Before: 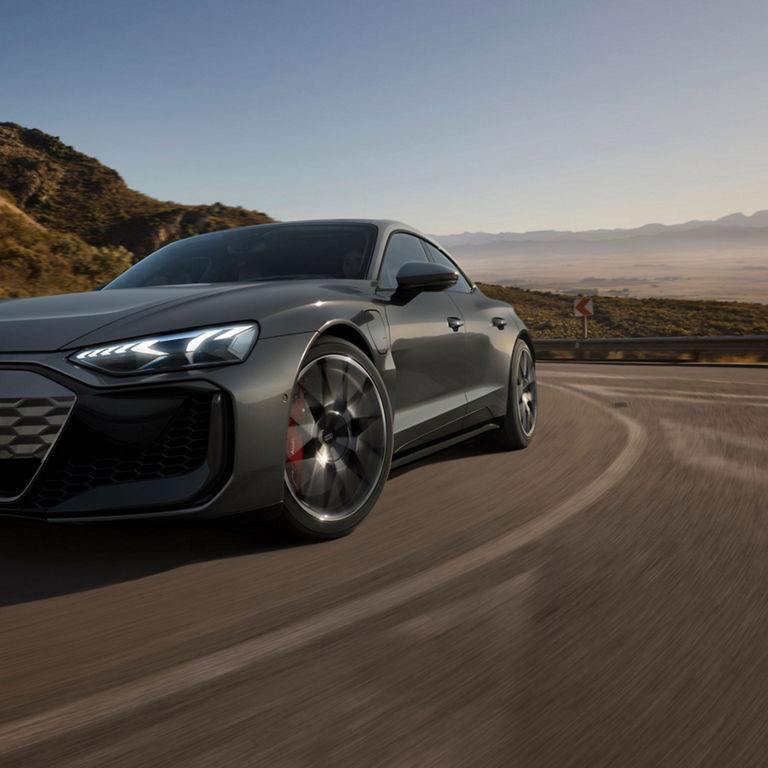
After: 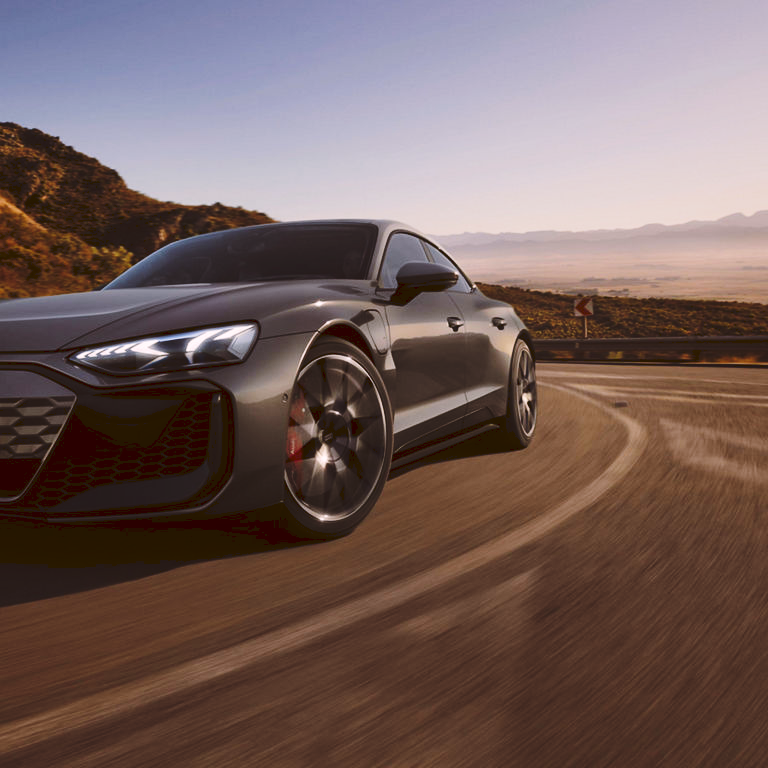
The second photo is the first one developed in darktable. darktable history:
tone curve: curves: ch0 [(0, 0) (0.003, 0.077) (0.011, 0.079) (0.025, 0.085) (0.044, 0.095) (0.069, 0.109) (0.1, 0.124) (0.136, 0.142) (0.177, 0.169) (0.224, 0.207) (0.277, 0.267) (0.335, 0.347) (0.399, 0.442) (0.468, 0.54) (0.543, 0.635) (0.623, 0.726) (0.709, 0.813) (0.801, 0.882) (0.898, 0.934) (1, 1)], preserve colors none
color look up table: target L [92.1, 89.56, 84.6, 82.3, 79.3, 74.32, 67.2, 68.54, 62.05, 53.53, 44.69, 46.13, 28.18, 200.69, 93.04, 77.54, 75.87, 54.91, 59.26, 52.08, 48.73, 57.49, 54.19, 48.94, 47.6, 43.02, 40.02, 30.35, 26.42, 15.56, 81.45, 74.58, 63.6, 71.27, 66.18, 59.62, 49.78, 50.69, 46.94, 35.27, 35.93, 16.17, 8.804, 2.676, 96.5, 71.85, 55.58, 48.78, 27.21], target a [-16.65, -26.2, -29.79, -55.47, -64.51, -11.08, -37.8, -4.281, -47.82, -31.31, -19.45, -8.394, -19.08, 0, 8.56, 16.07, 12.22, 56.01, 41.97, 56.55, 66.37, 35.3, 33.7, 6.002, 64.5, 57.35, 44.67, 9.728, 42.13, 37.59, 29.61, 36.27, 59.74, 40.91, 59.49, 13.17, 64.9, 21.36, 31.28, 46.99, 52.14, 39.47, 31.09, 17.7, 2.545, -19.71, 1.726, -9.448, 2.612], target b [83.17, 26.05, -3.476, 27.18, 68.39, 46, 33.64, 62.17, 52.49, 7.938, 40.28, 4.971, 36.38, -0.001, 26.37, 41.22, 71.9, 11.46, 56.76, 39.19, 6.258, 54.21, 21.13, 33.92, 60.86, 36.65, 48.13, 18.65, 18.62, 19.68, -26.51, -17.94, -35.51, -42.52, -49.79, -5.982, -26.28, -71.19, -28.6, 1.206, -55.45, -54.54, -21.95, 3.861, -2.573, -29.53, -41.47, -16.1, -26.9], num patches 49
